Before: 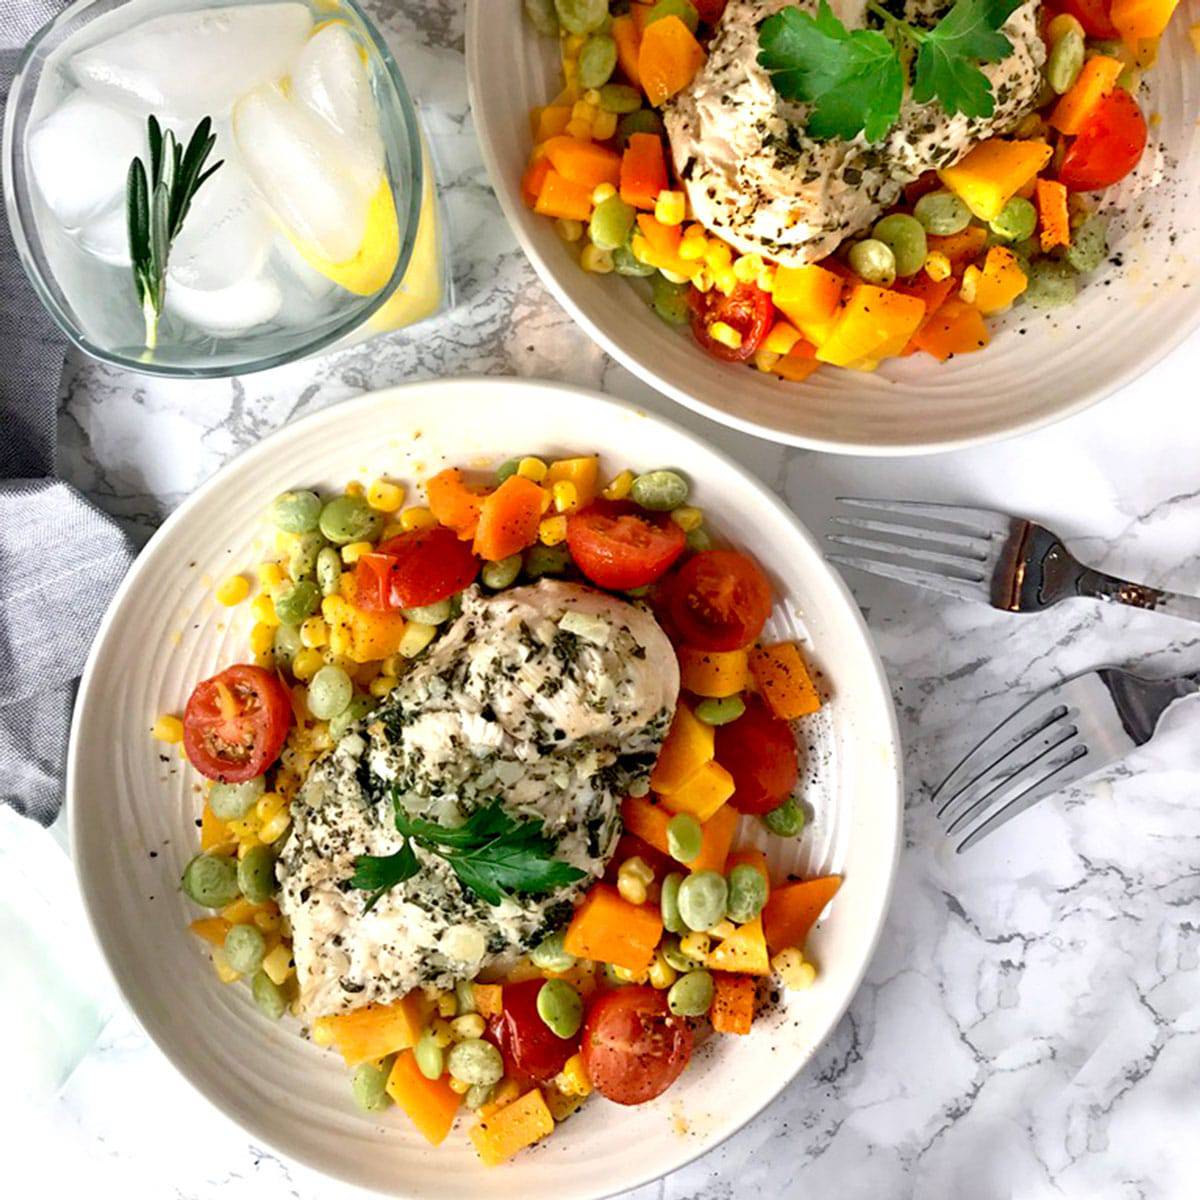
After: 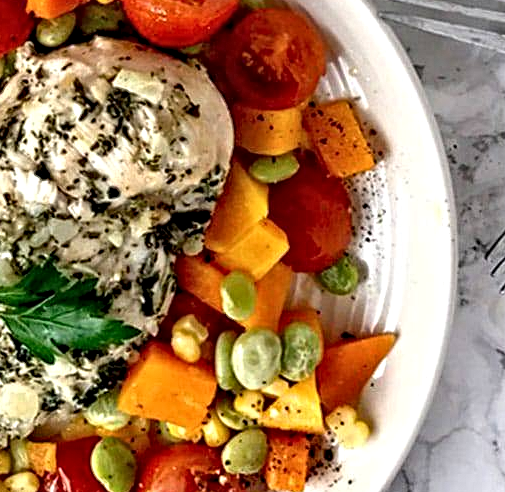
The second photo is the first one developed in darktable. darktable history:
contrast equalizer: octaves 7, y [[0.5, 0.542, 0.583, 0.625, 0.667, 0.708], [0.5 ×6], [0.5 ×6], [0 ×6], [0 ×6]]
crop: left 37.221%, top 45.169%, right 20.63%, bottom 13.777%
